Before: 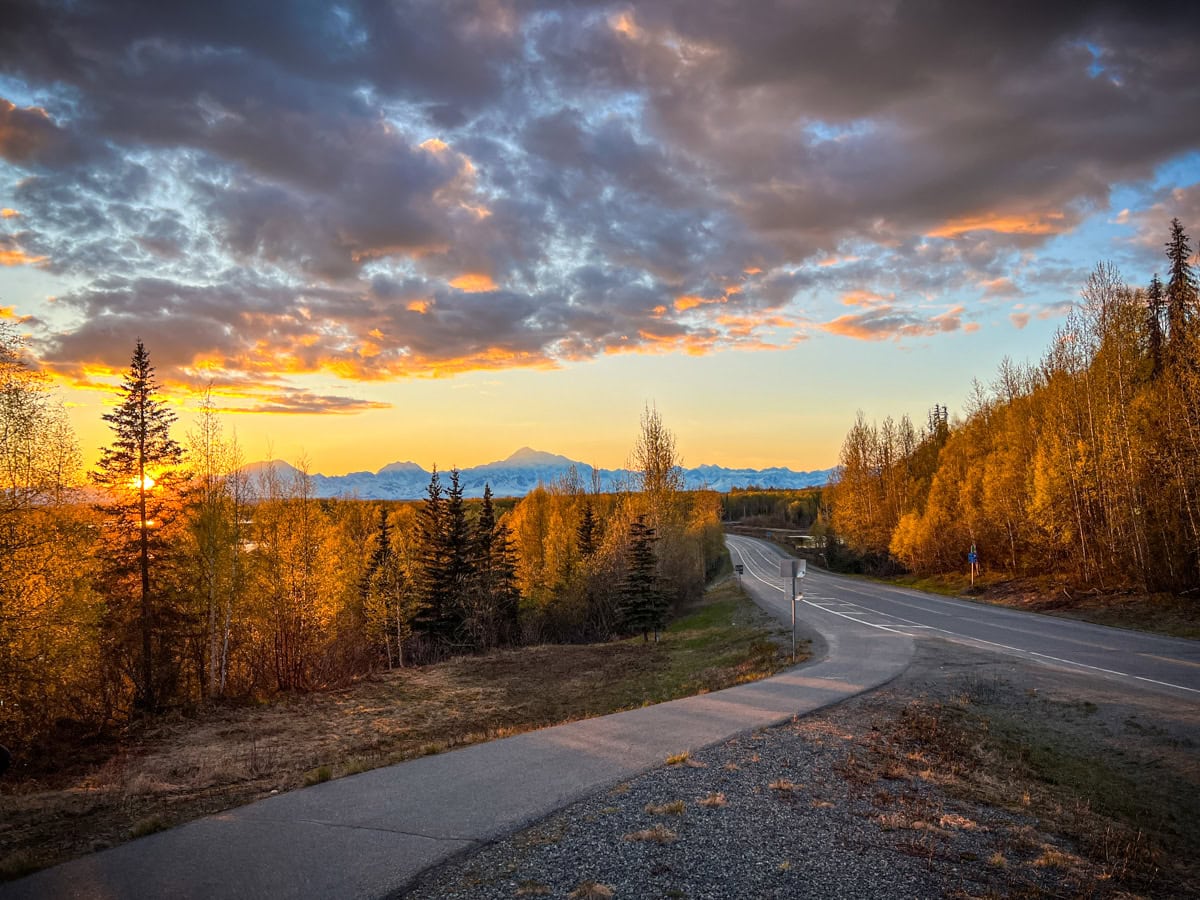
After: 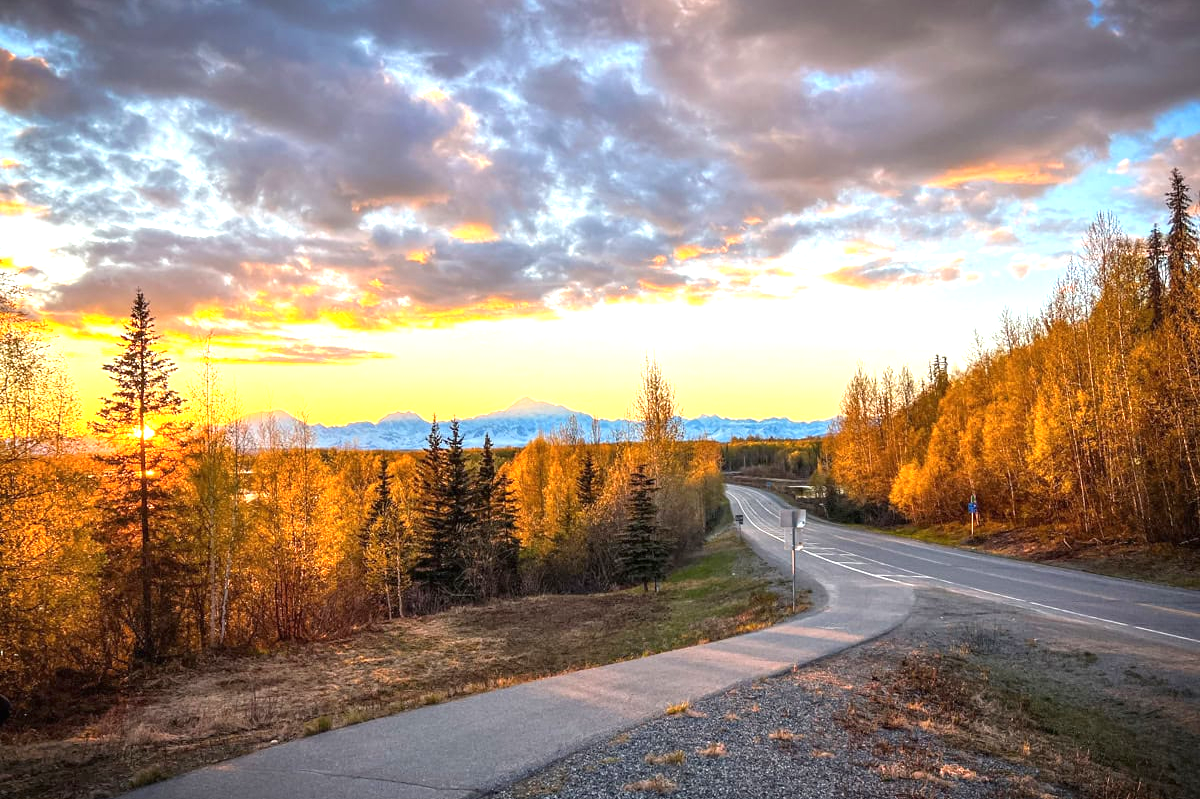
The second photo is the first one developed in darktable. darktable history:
exposure: black level correction 0, exposure 1 EV, compensate highlight preservation false
crop and rotate: top 5.609%, bottom 5.609%
